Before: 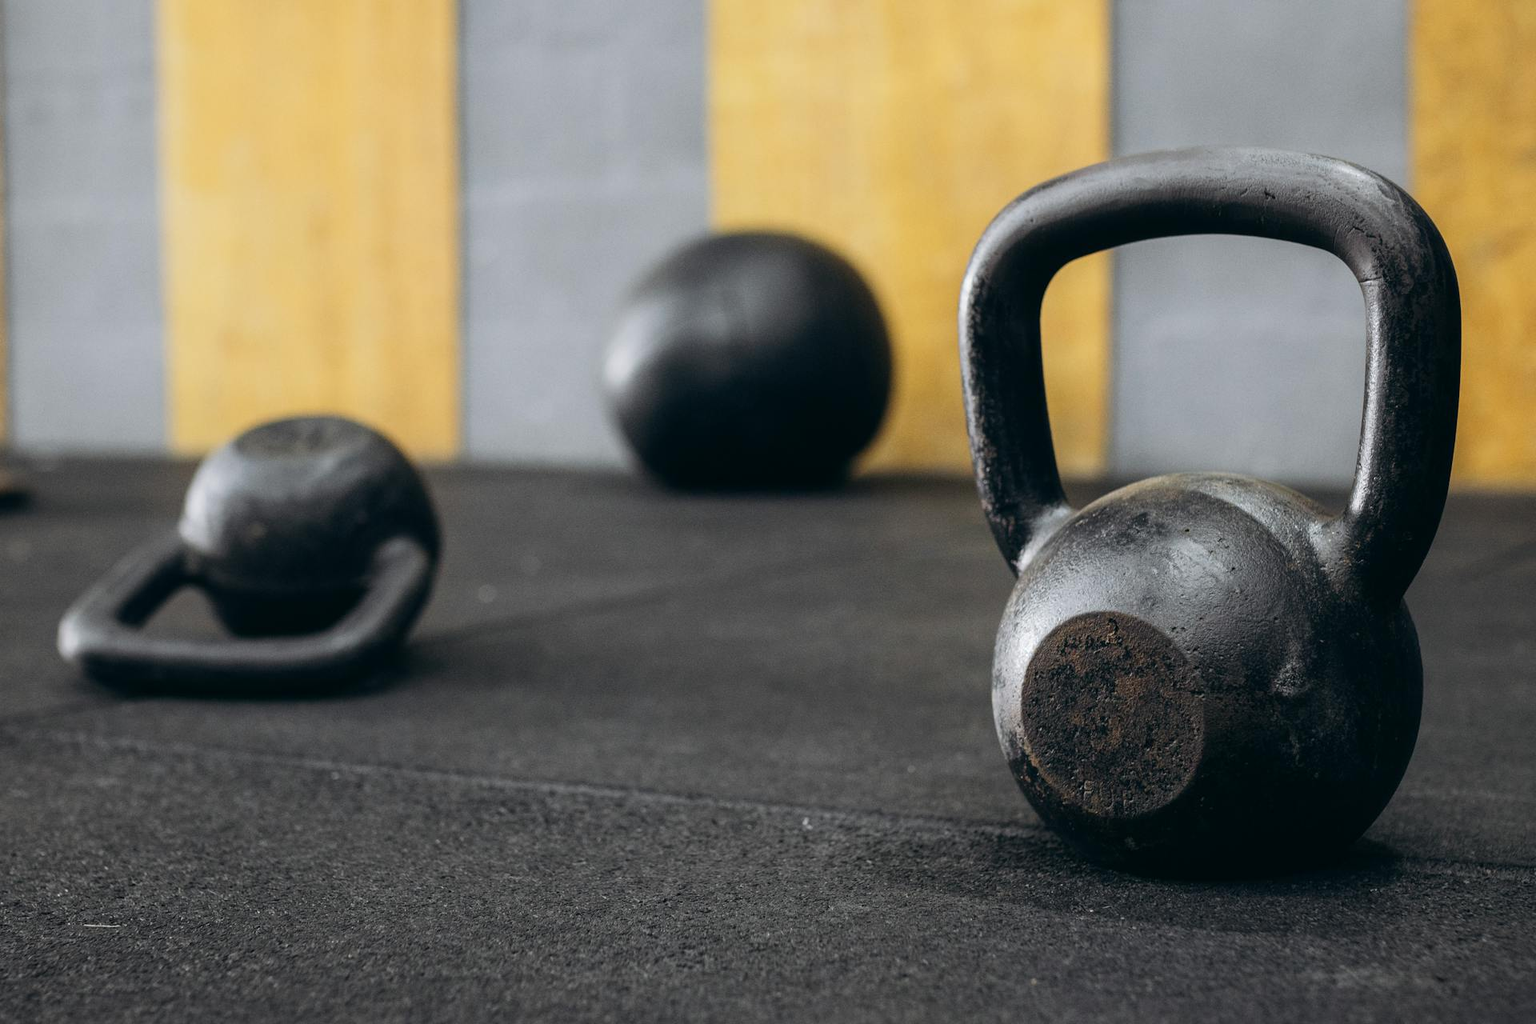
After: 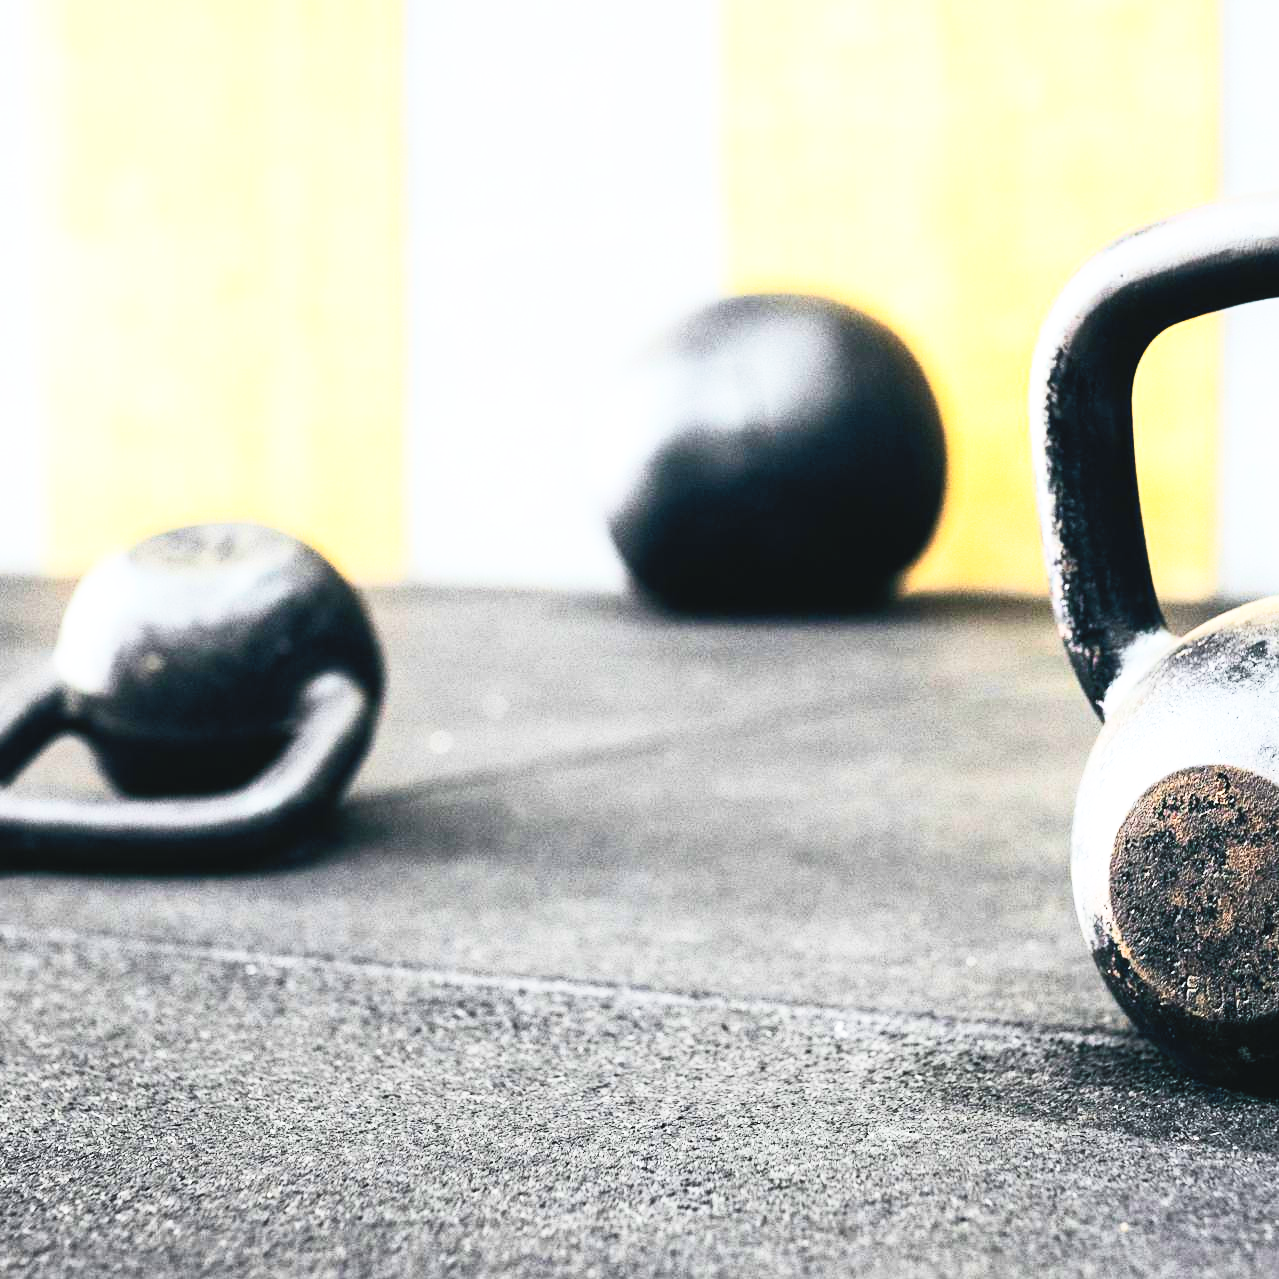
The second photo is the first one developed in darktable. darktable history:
crop and rotate: left 8.786%, right 24.548%
exposure: black level correction 0.001, exposure 0.5 EV, compensate exposure bias true, compensate highlight preservation false
contrast brightness saturation: contrast 0.39, brightness 0.53
base curve: curves: ch0 [(0, 0) (0.007, 0.004) (0.027, 0.03) (0.046, 0.07) (0.207, 0.54) (0.442, 0.872) (0.673, 0.972) (1, 1)], preserve colors none
